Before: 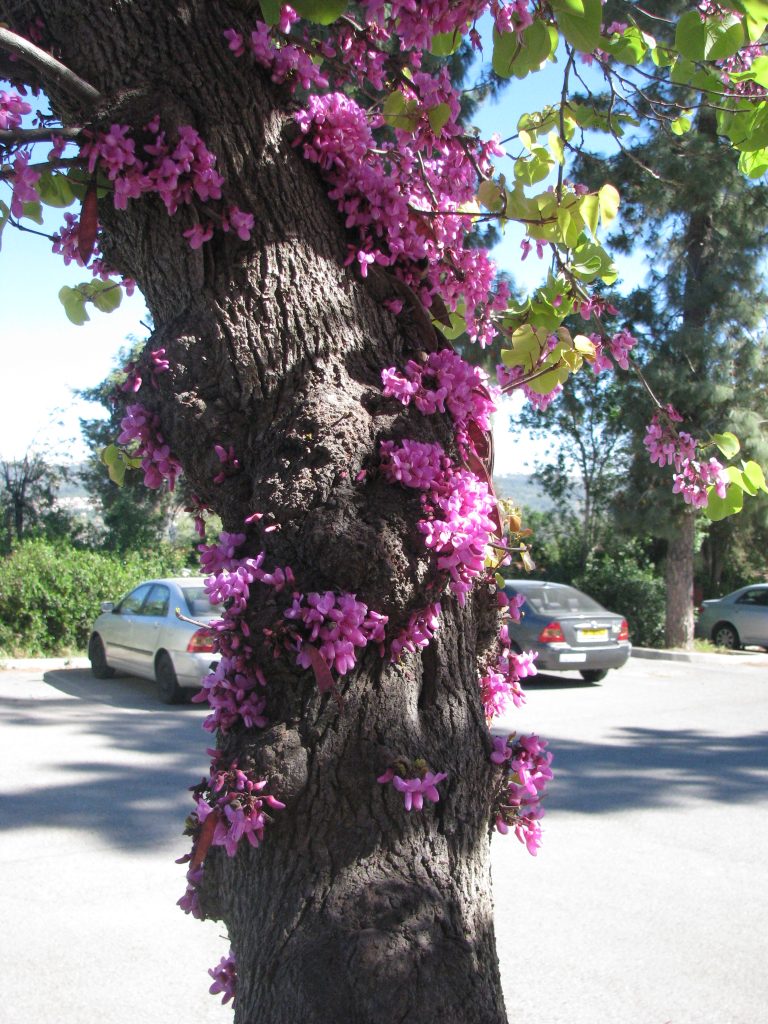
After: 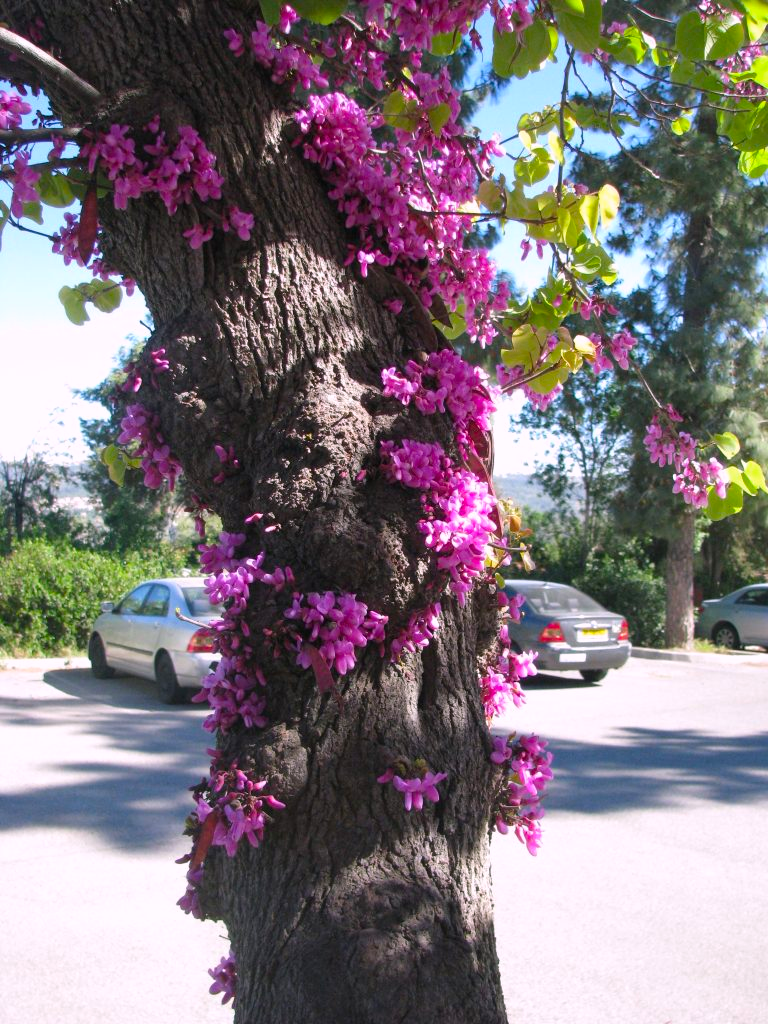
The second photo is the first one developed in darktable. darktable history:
color balance rgb: highlights gain › chroma 1.541%, highlights gain › hue 307.4°, perceptual saturation grading › global saturation 29.357%
